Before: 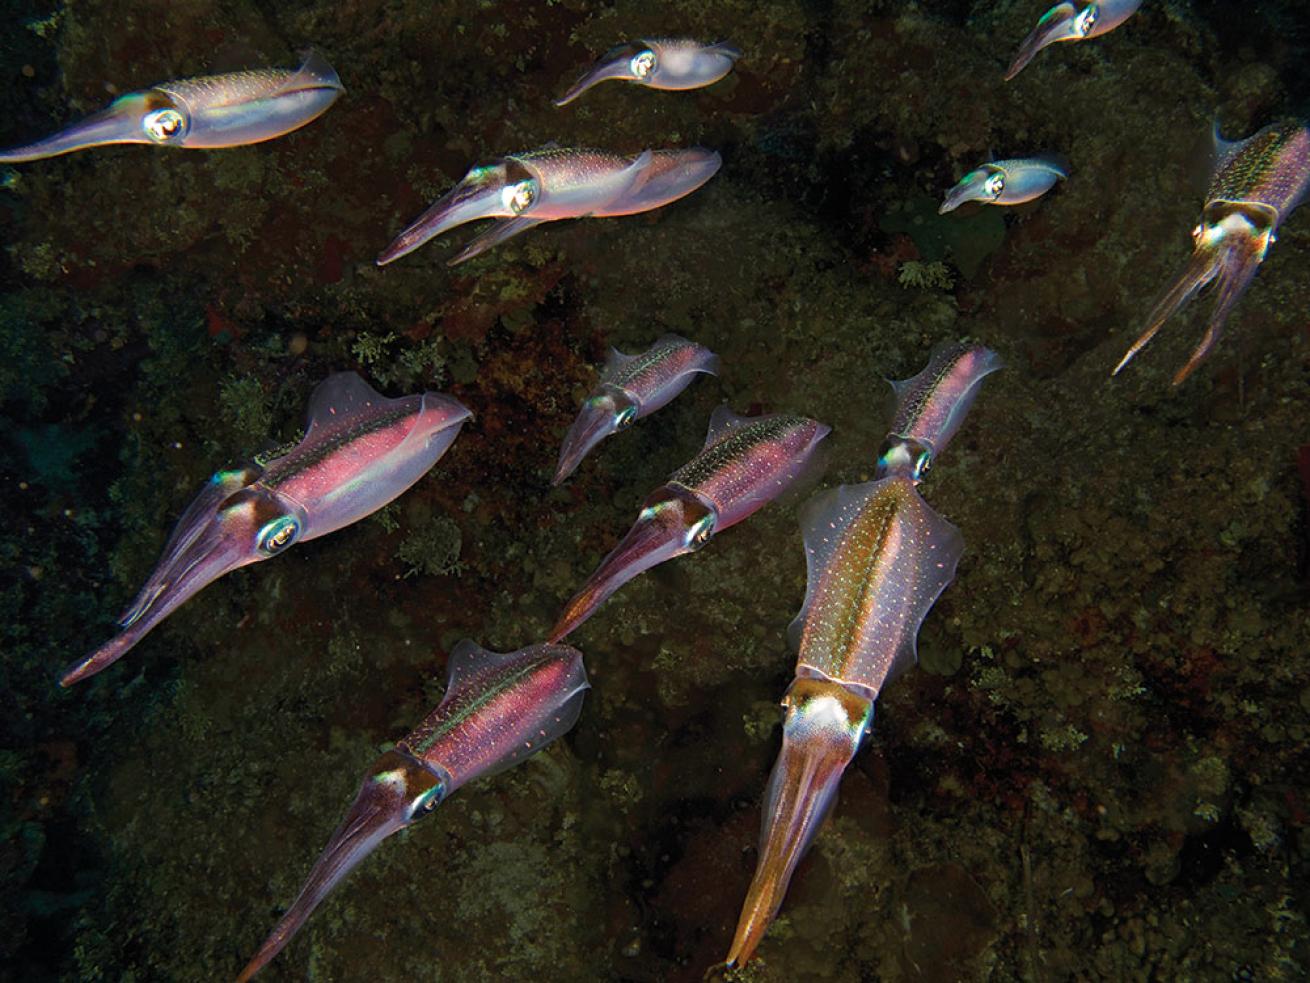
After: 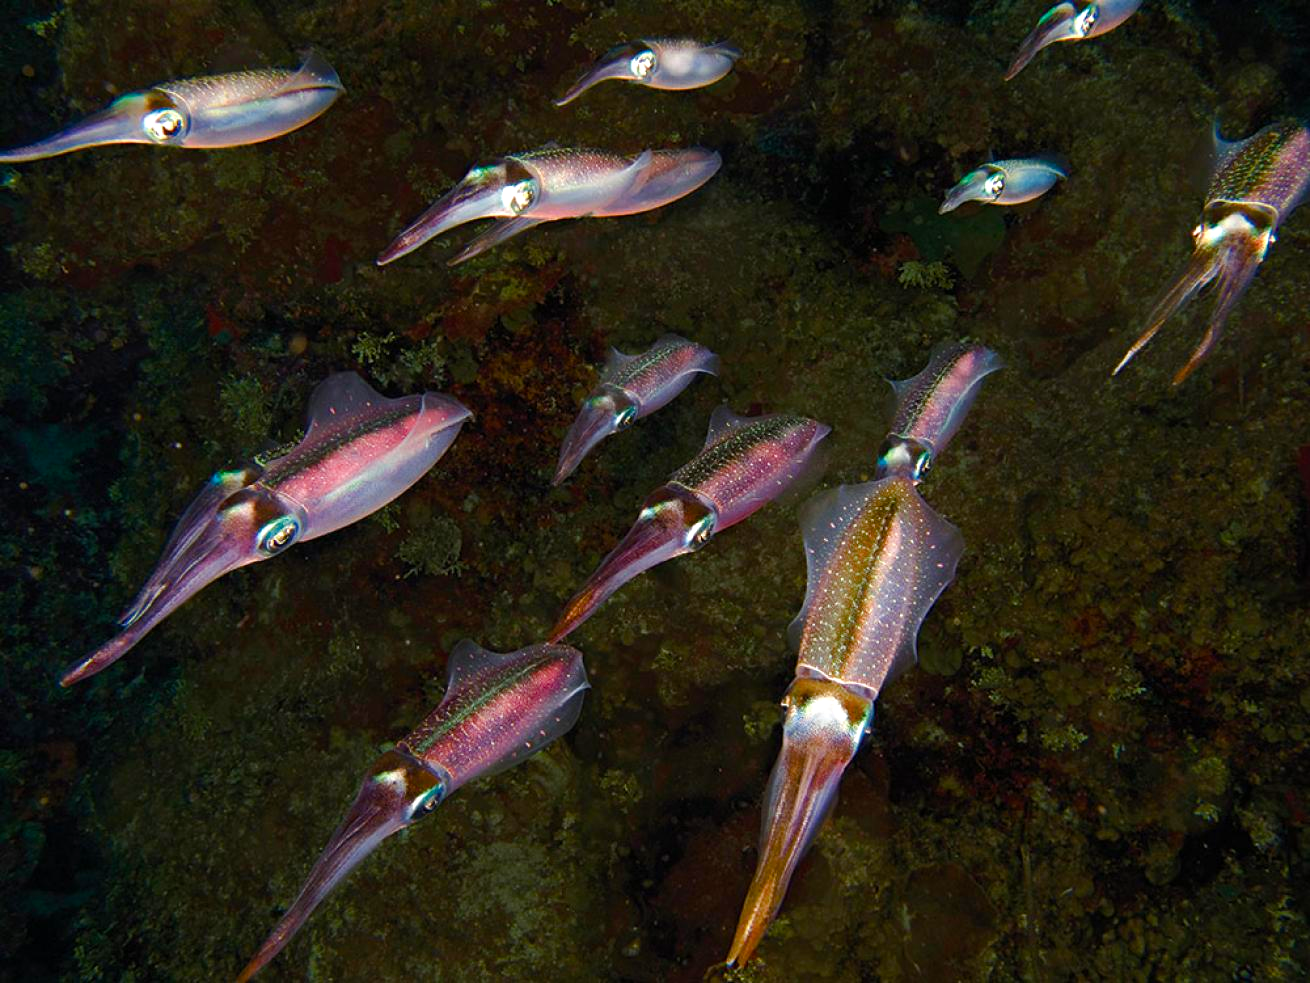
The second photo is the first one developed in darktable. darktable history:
color balance rgb: shadows lift › luminance -10.088%, perceptual saturation grading › global saturation 20%, perceptual saturation grading › highlights -49.378%, perceptual saturation grading › shadows 23.945%, perceptual brilliance grading › highlights 7.873%, perceptual brilliance grading › mid-tones 3.284%, perceptual brilliance grading › shadows 1.98%, global vibrance 20%
